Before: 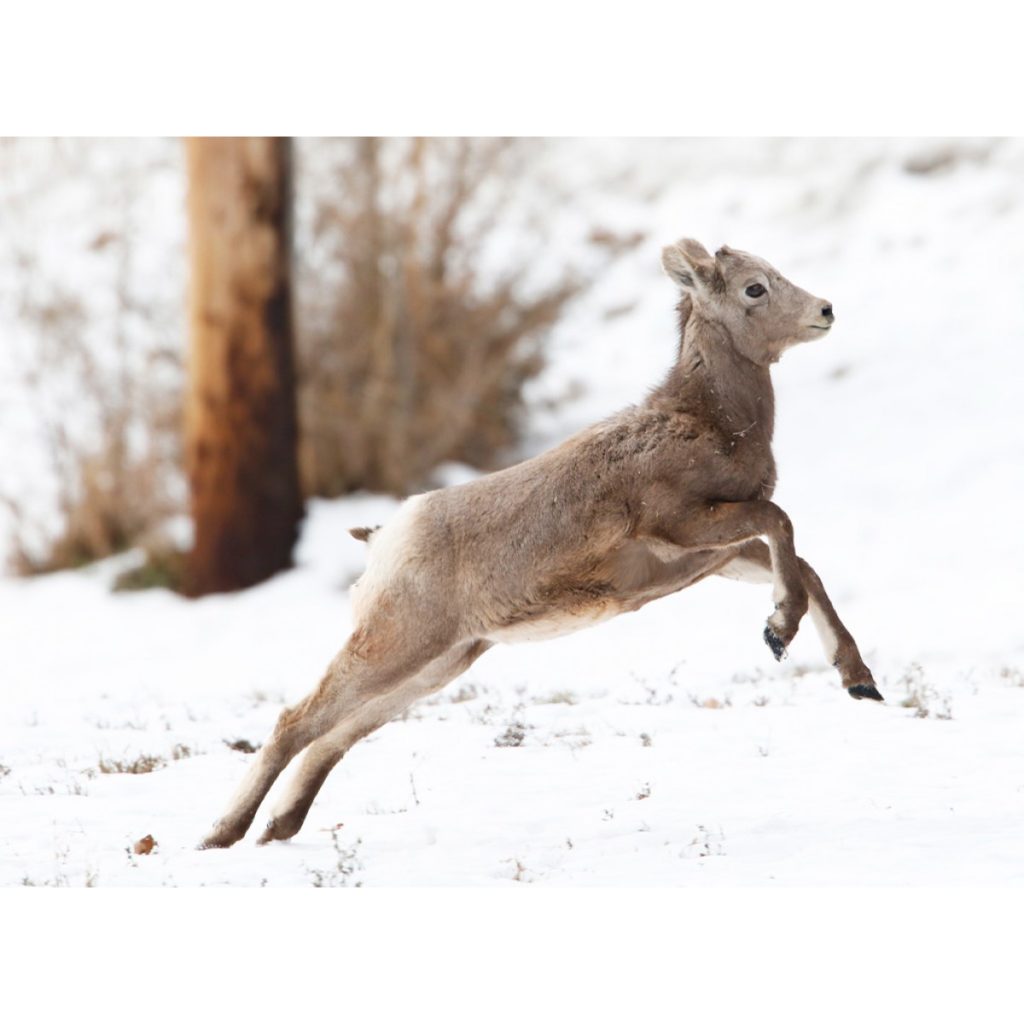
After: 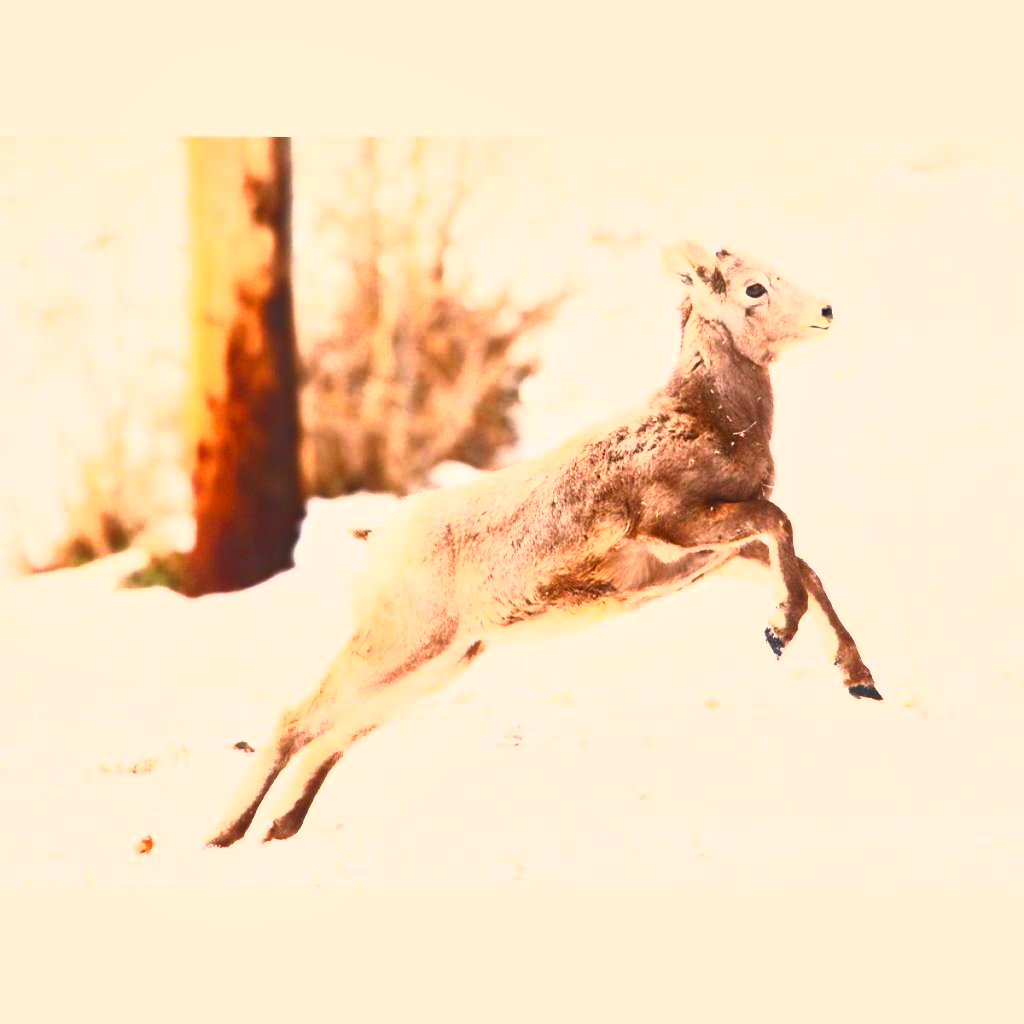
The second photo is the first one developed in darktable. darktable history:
local contrast: mode bilateral grid, contrast 20, coarseness 50, detail 130%, midtone range 0.2
white balance: red 1.127, blue 0.943
contrast brightness saturation: contrast 1, brightness 1, saturation 1
